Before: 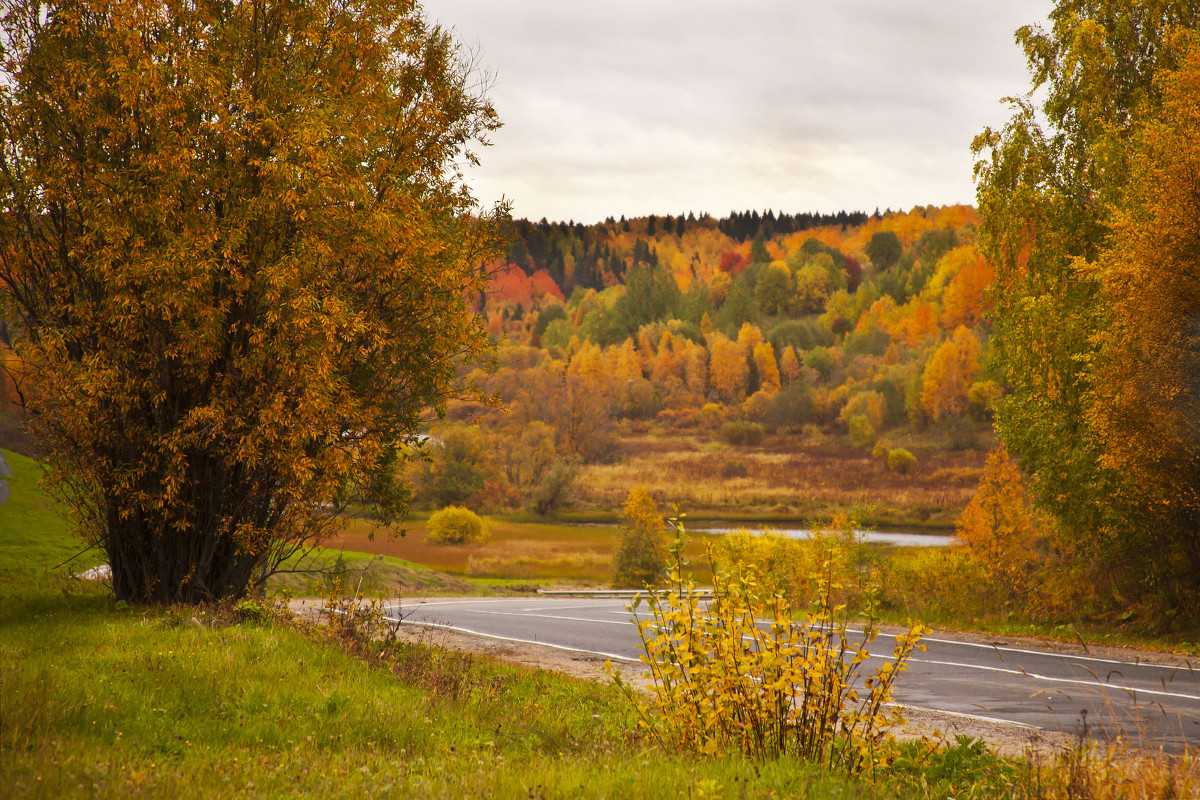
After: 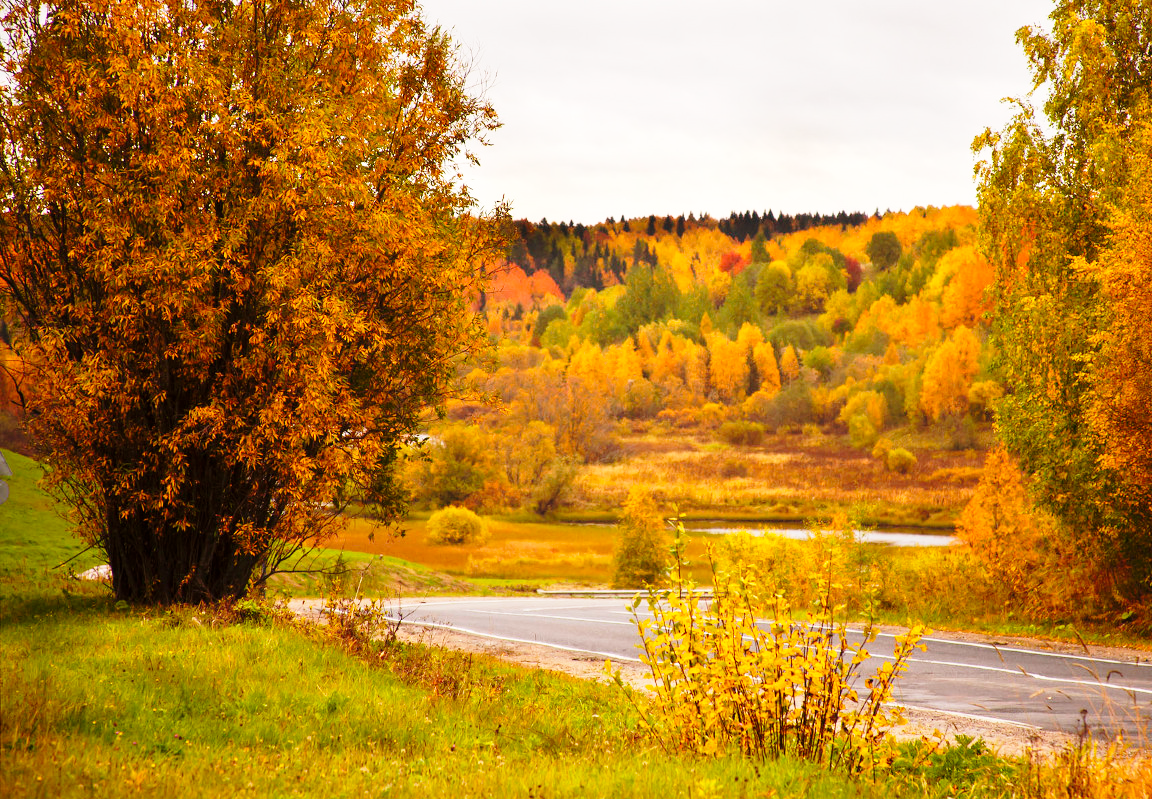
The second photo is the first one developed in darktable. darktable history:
base curve: curves: ch0 [(0, 0) (0.028, 0.03) (0.121, 0.232) (0.46, 0.748) (0.859, 0.968) (1, 1)], preserve colors none
crop: right 3.921%, bottom 0.046%
